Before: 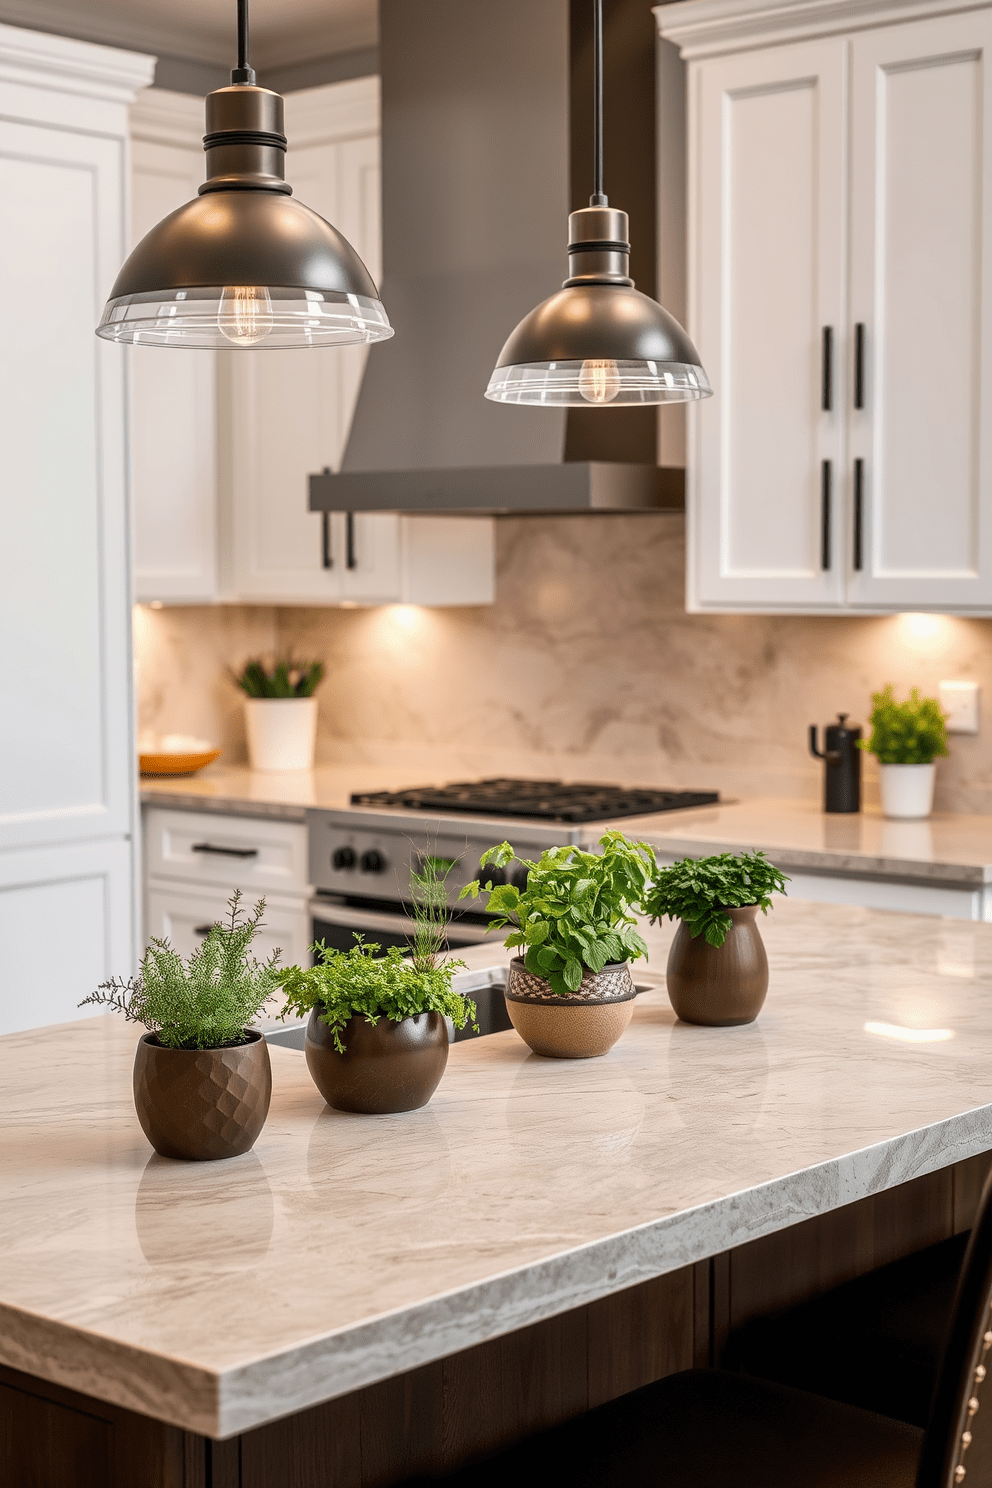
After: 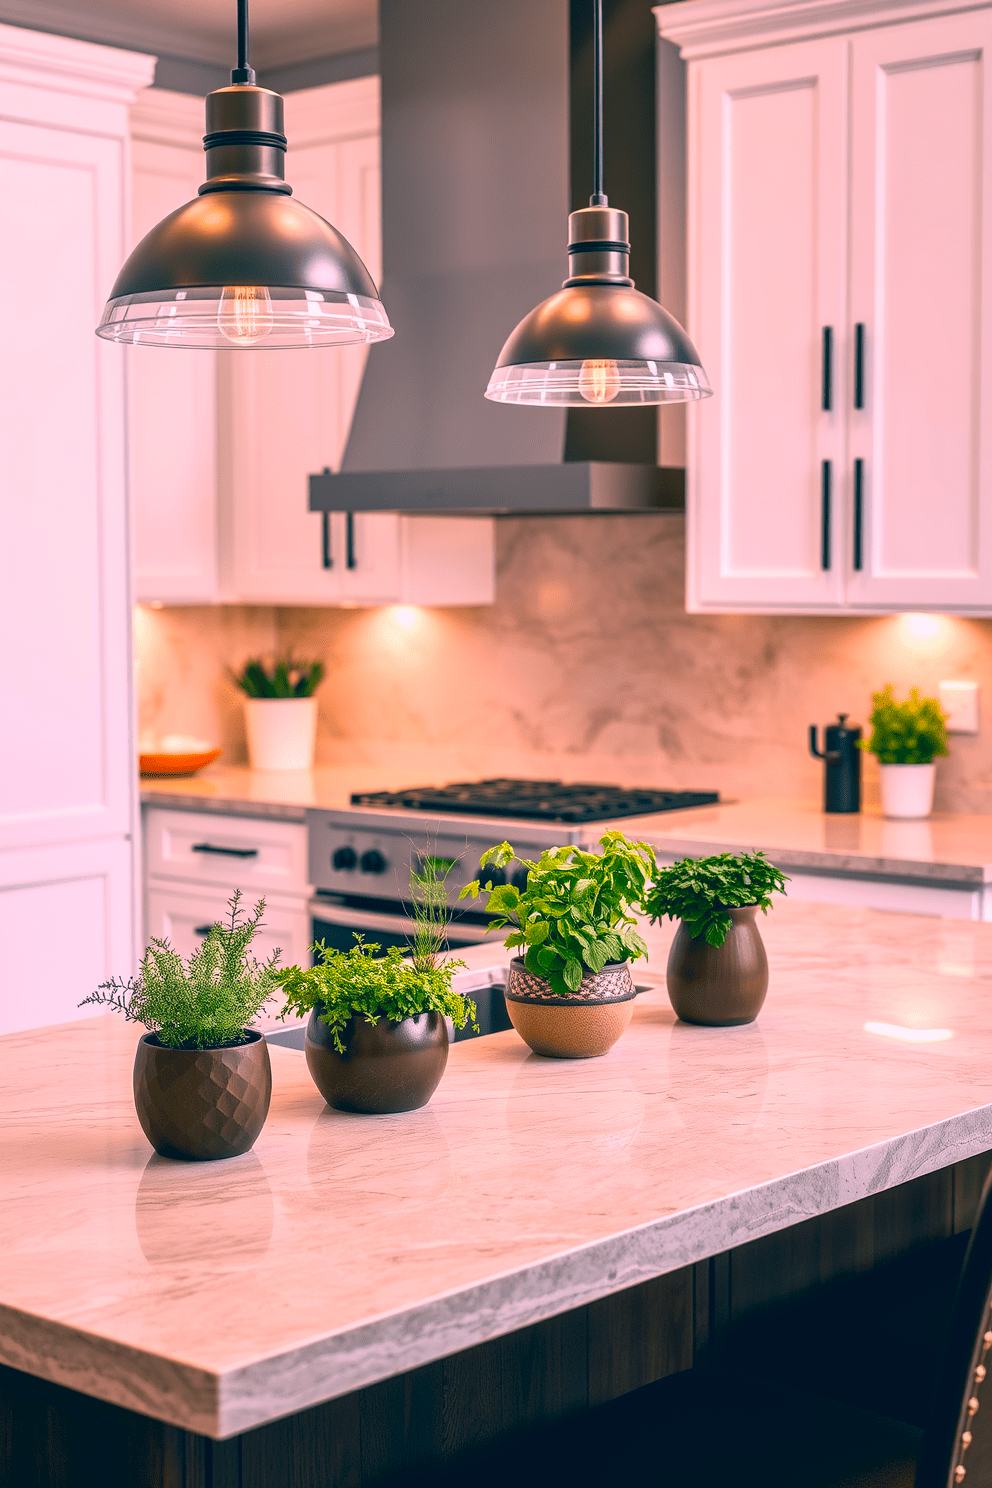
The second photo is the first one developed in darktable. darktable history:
exposure: exposure 0.153 EV, compensate exposure bias true, compensate highlight preservation false
color correction: highlights a* 17.27, highlights b* 0.316, shadows a* -14.69, shadows b* -14.68, saturation 1.52
tone equalizer: on, module defaults
